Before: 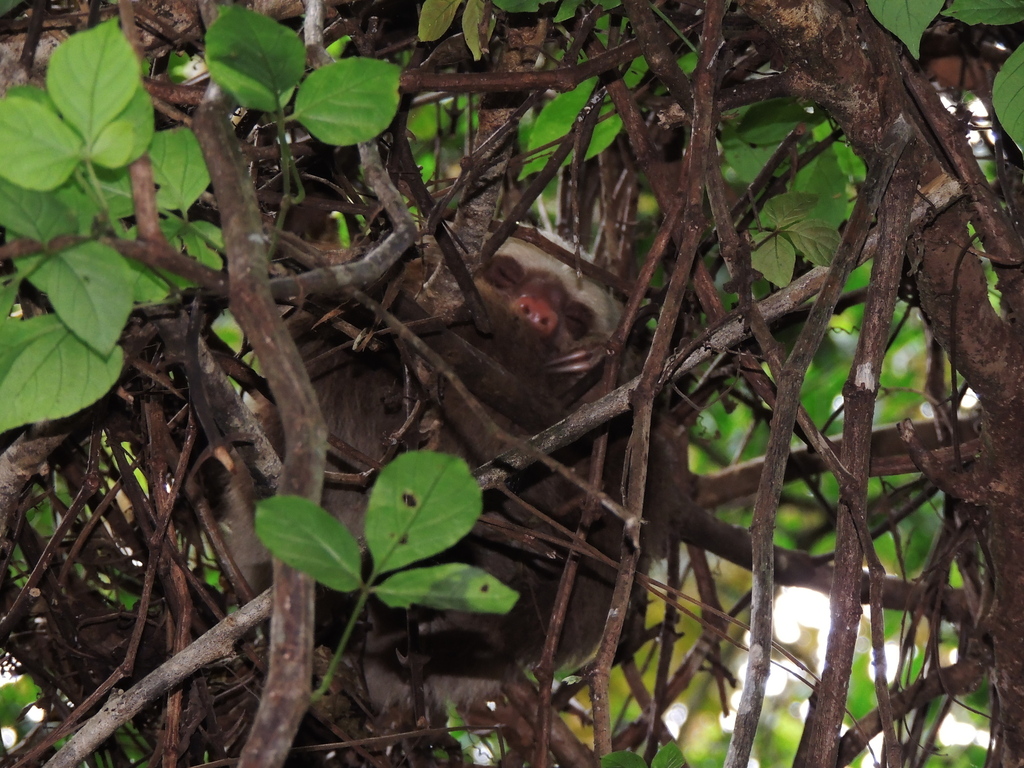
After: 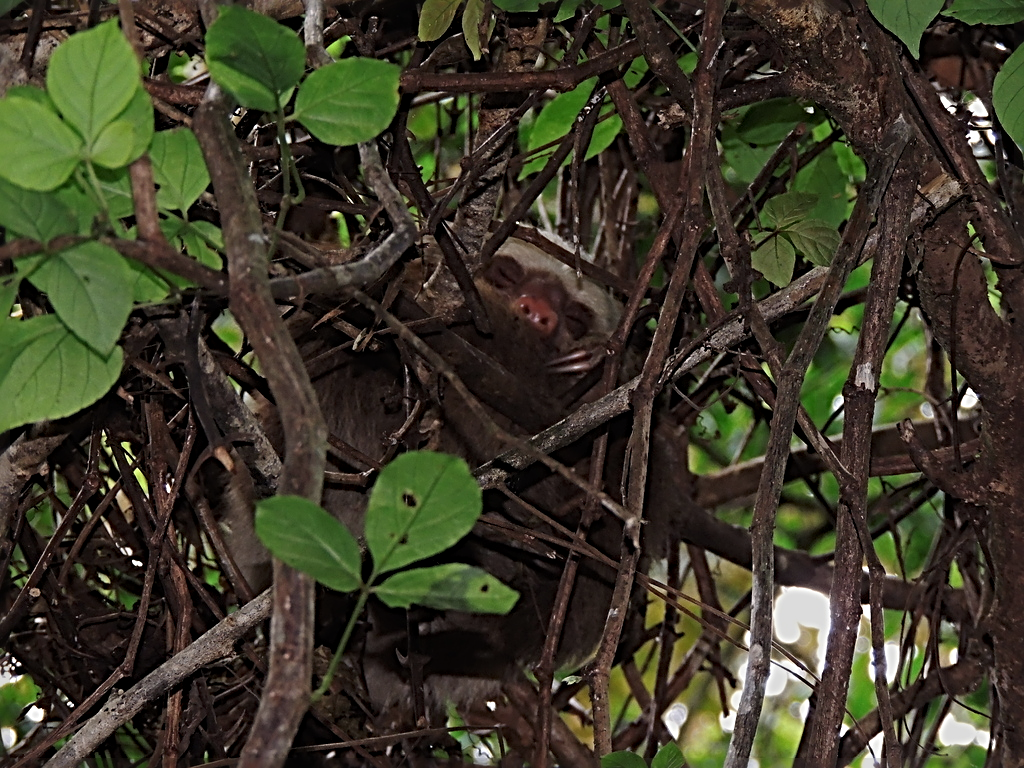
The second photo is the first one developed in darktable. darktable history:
sharpen: radius 3.678, amount 0.917
exposure: exposure -0.489 EV, compensate highlight preservation false
